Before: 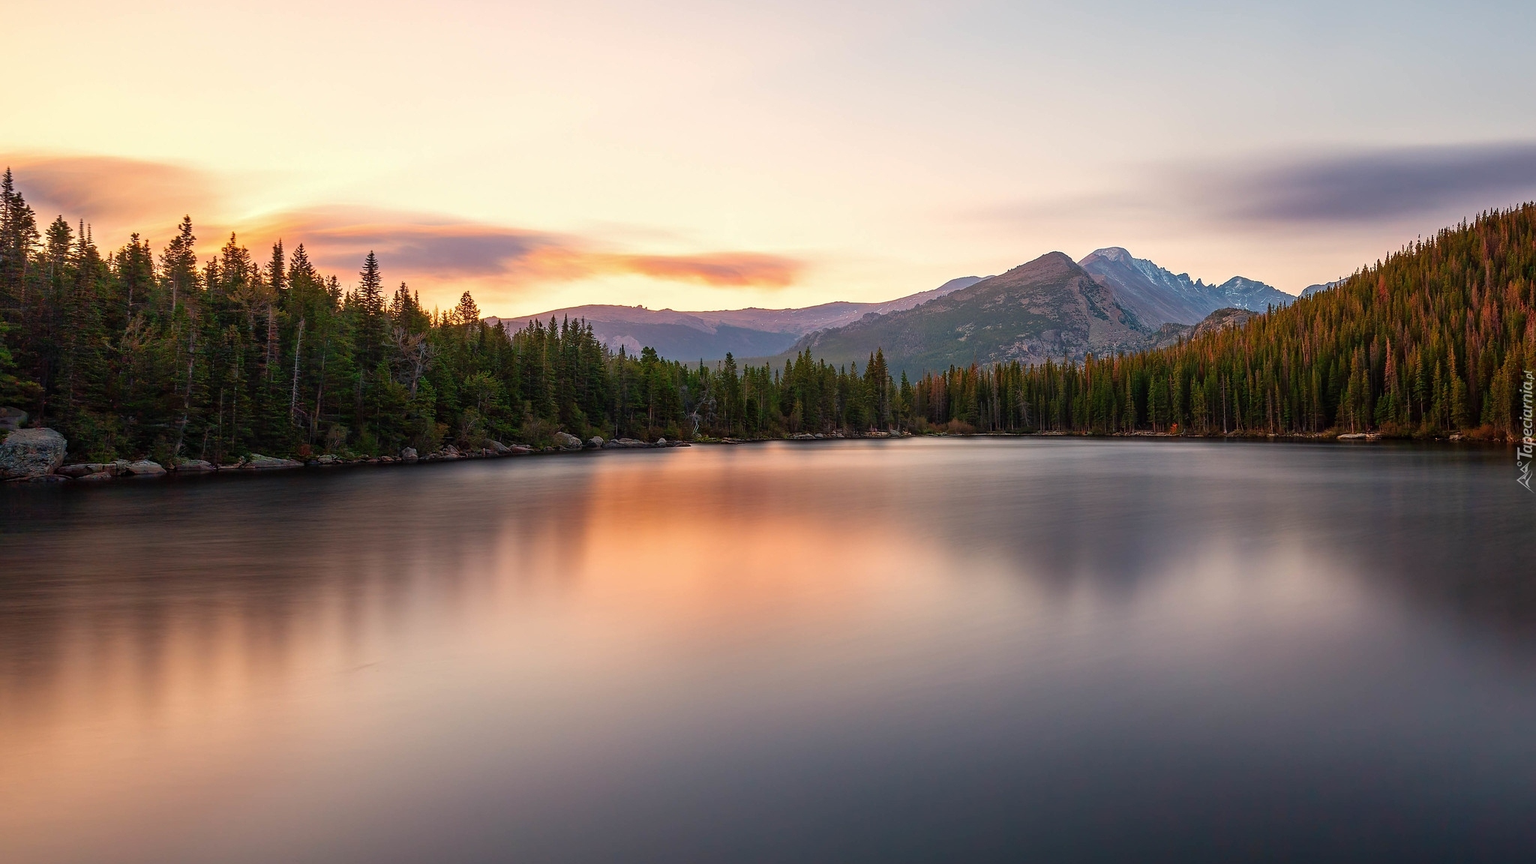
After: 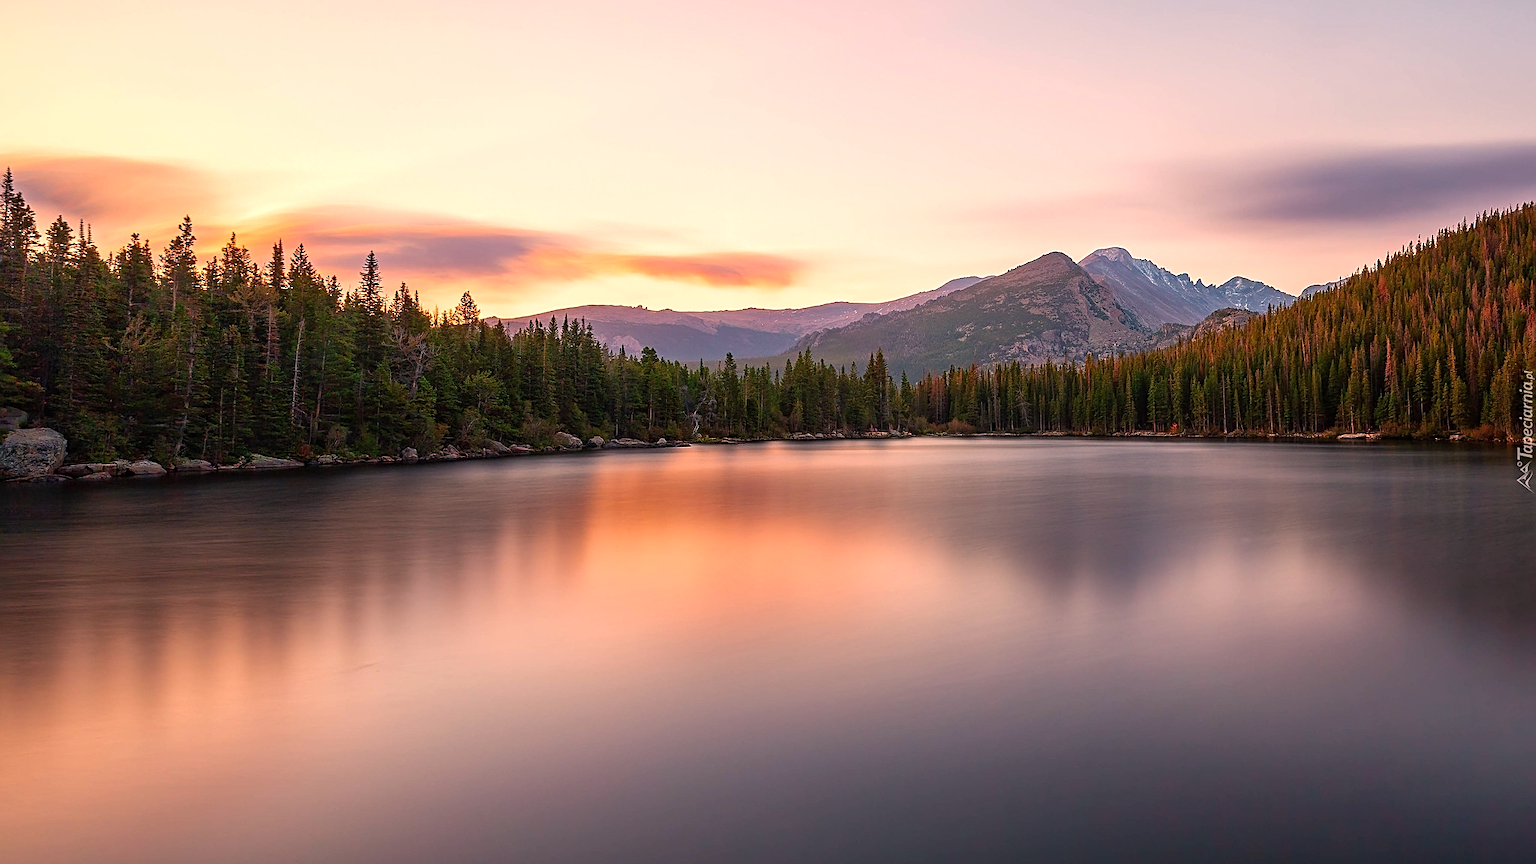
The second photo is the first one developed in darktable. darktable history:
exposure: exposure 0.129 EV, compensate highlight preservation false
sharpen: on, module defaults
color correction: highlights a* 12.54, highlights b* 5.46
